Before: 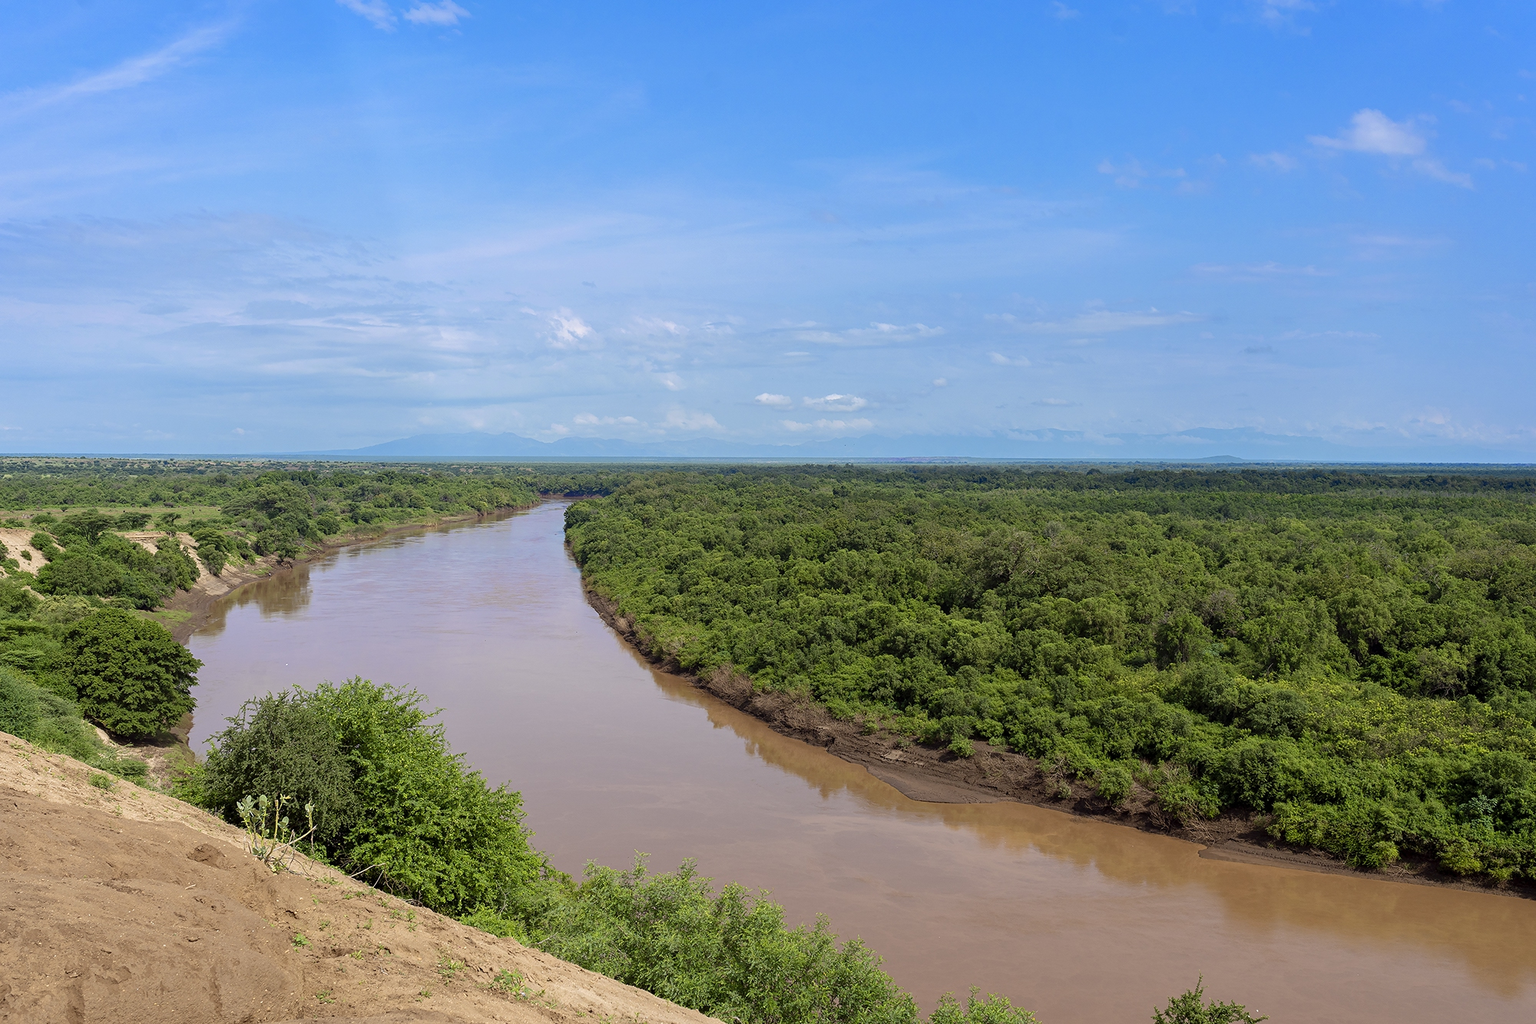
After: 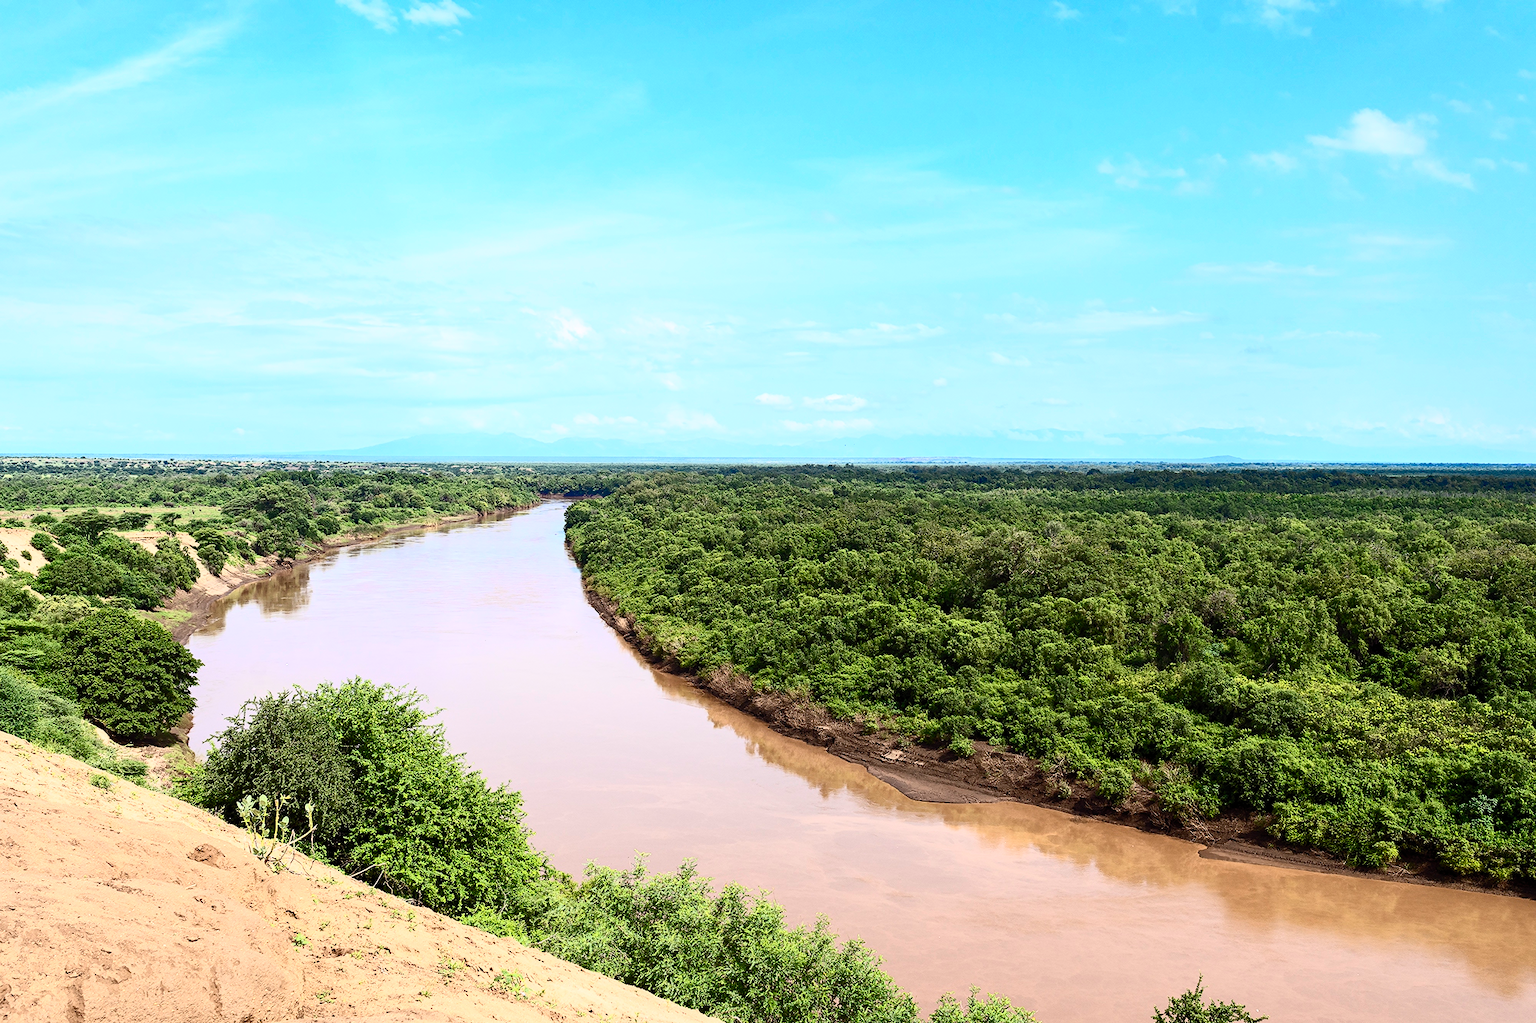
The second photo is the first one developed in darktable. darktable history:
contrast brightness saturation: contrast 0.621, brightness 0.347, saturation 0.138
